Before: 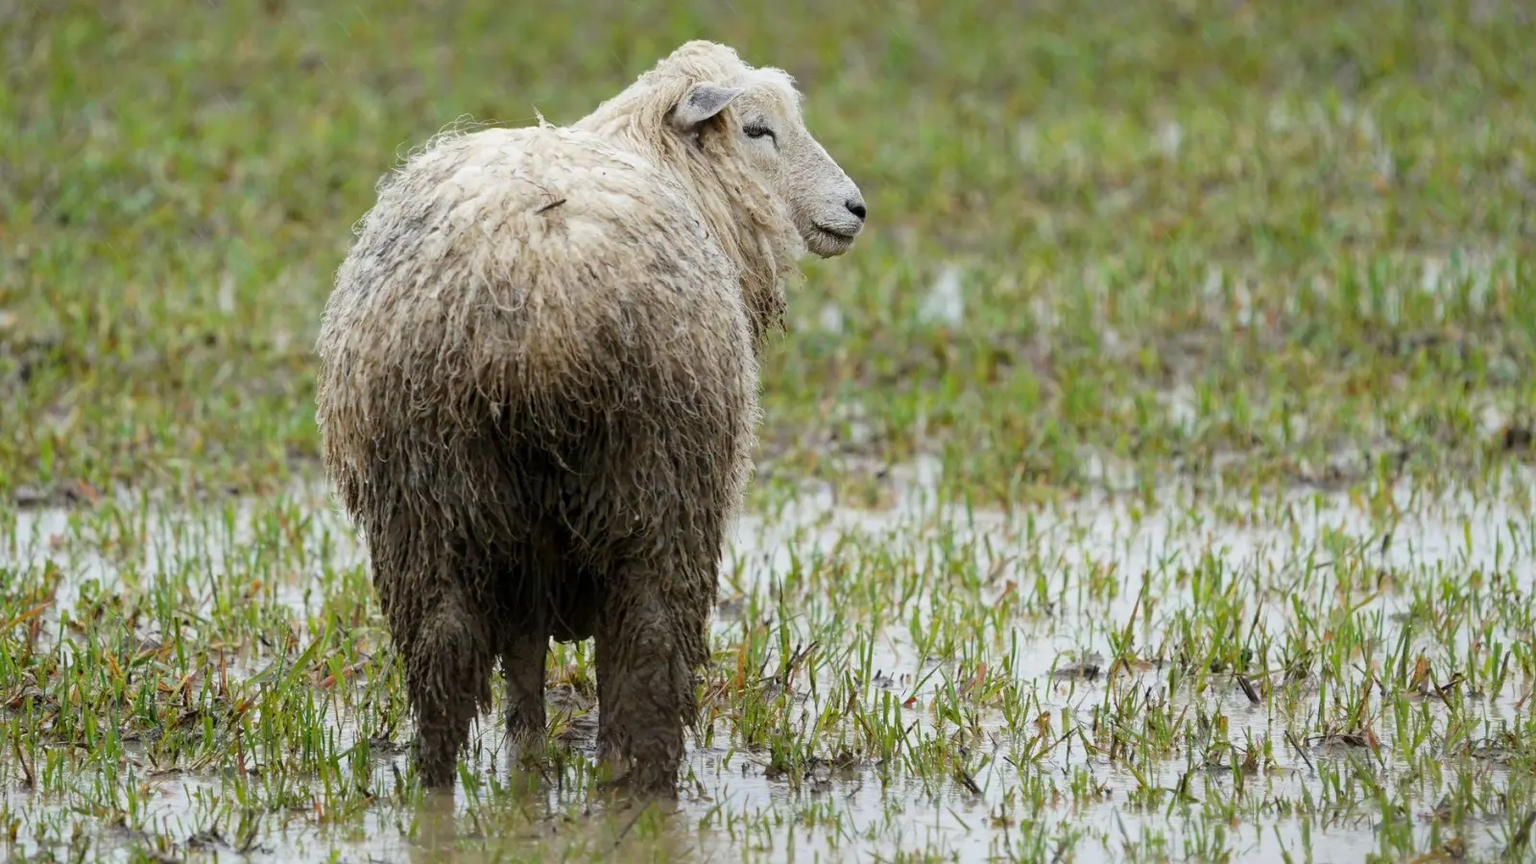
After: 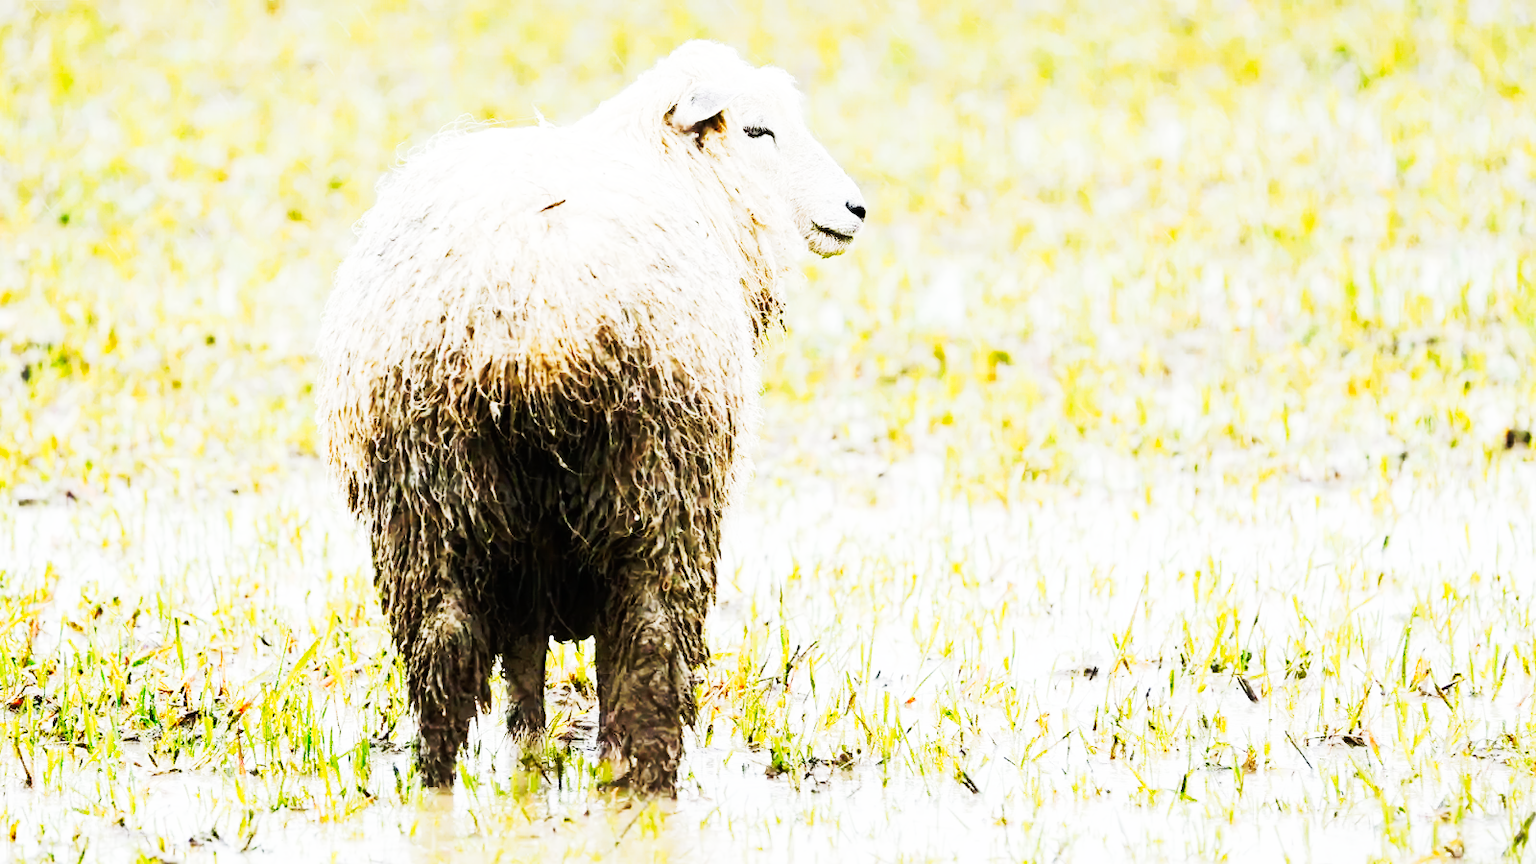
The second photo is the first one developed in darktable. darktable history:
base curve: curves: ch0 [(0, 0) (0.007, 0.004) (0.027, 0.03) (0.046, 0.07) (0.207, 0.54) (0.442, 0.872) (0.673, 0.972) (1, 1)], preserve colors none
tone curve: curves: ch0 [(0, 0) (0.003, 0.004) (0.011, 0.015) (0.025, 0.034) (0.044, 0.061) (0.069, 0.095) (0.1, 0.137) (0.136, 0.186) (0.177, 0.243) (0.224, 0.307) (0.277, 0.416) (0.335, 0.533) (0.399, 0.641) (0.468, 0.748) (0.543, 0.829) (0.623, 0.886) (0.709, 0.924) (0.801, 0.951) (0.898, 0.975) (1, 1)], preserve colors none
